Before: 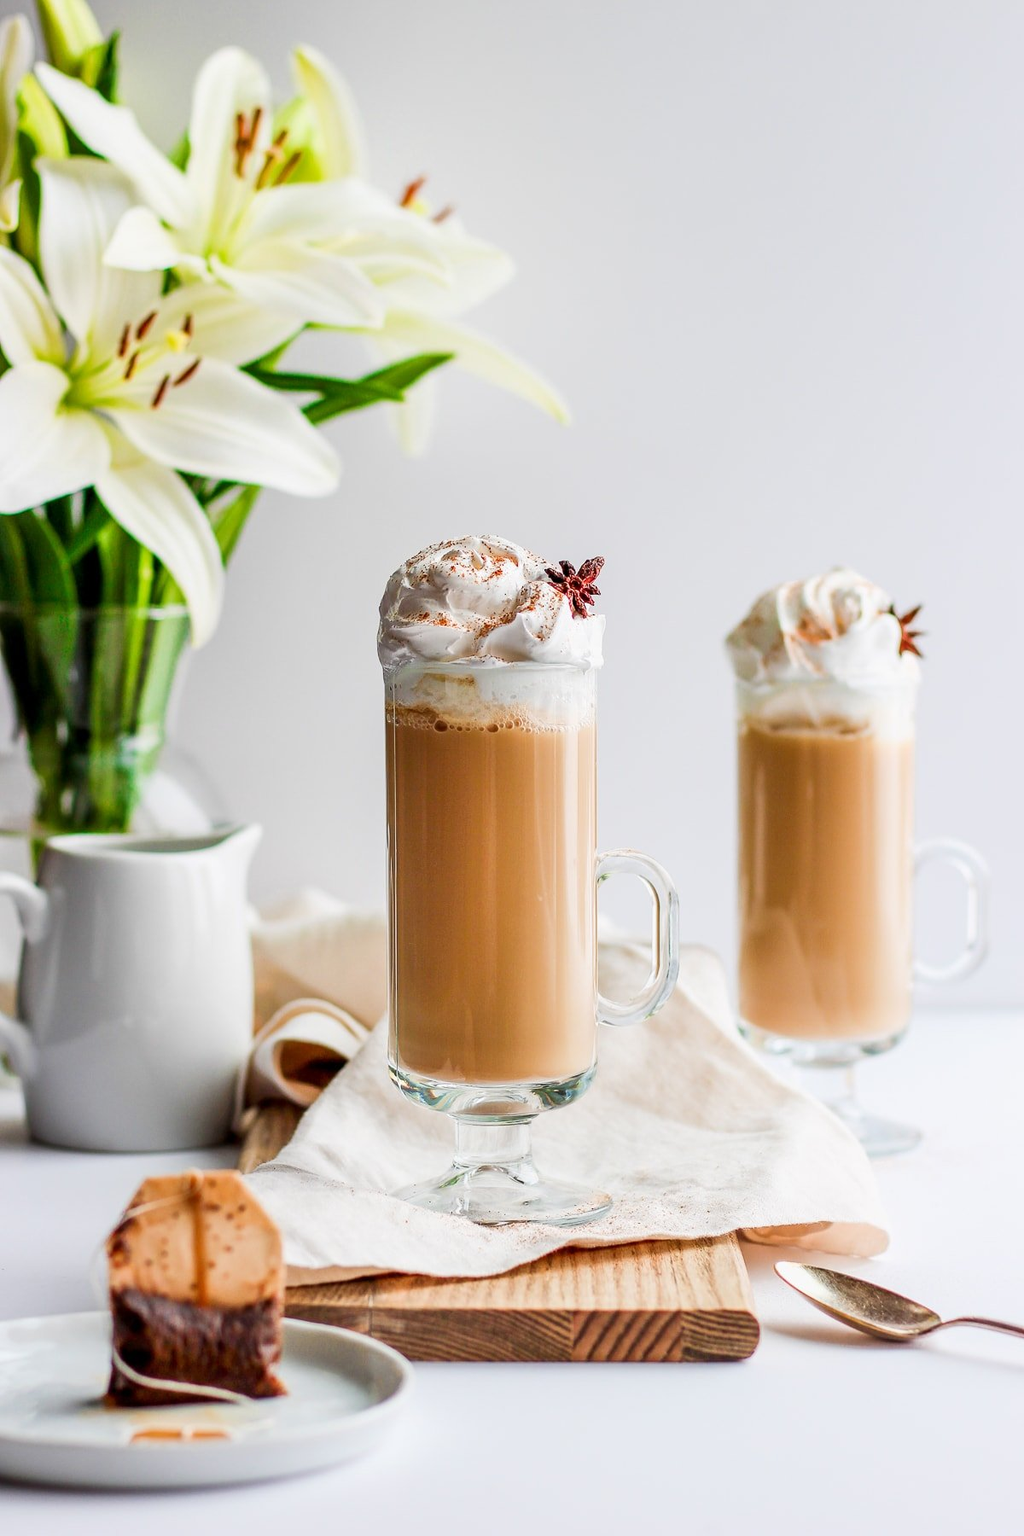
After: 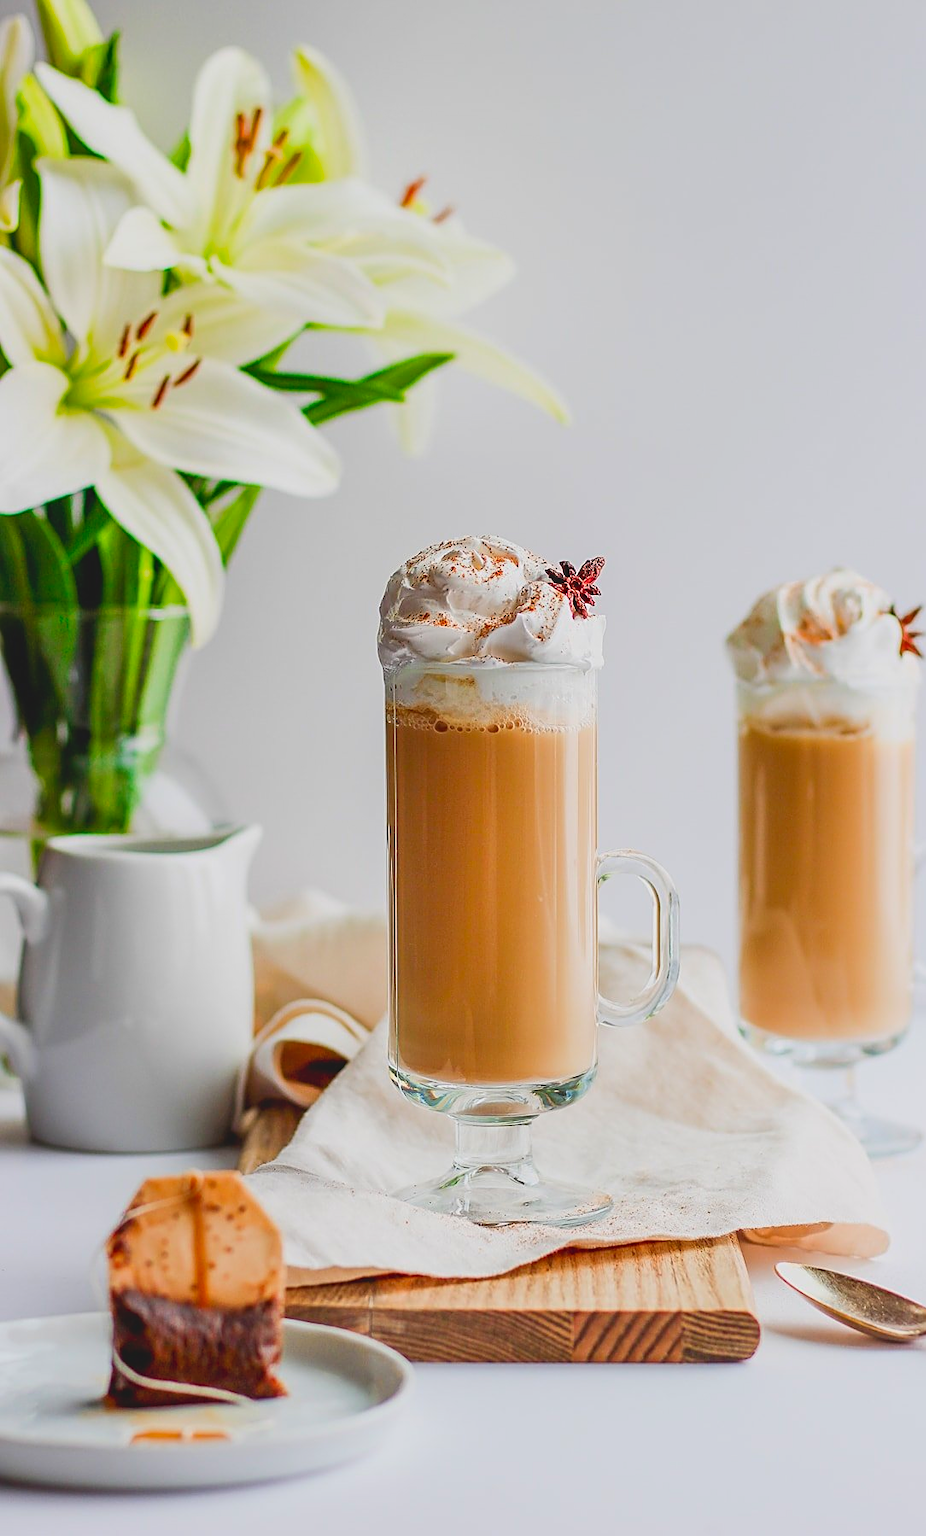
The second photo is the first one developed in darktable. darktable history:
contrast brightness saturation: contrast -0.19, saturation 0.19
crop: right 9.509%, bottom 0.031%
sharpen: on, module defaults
